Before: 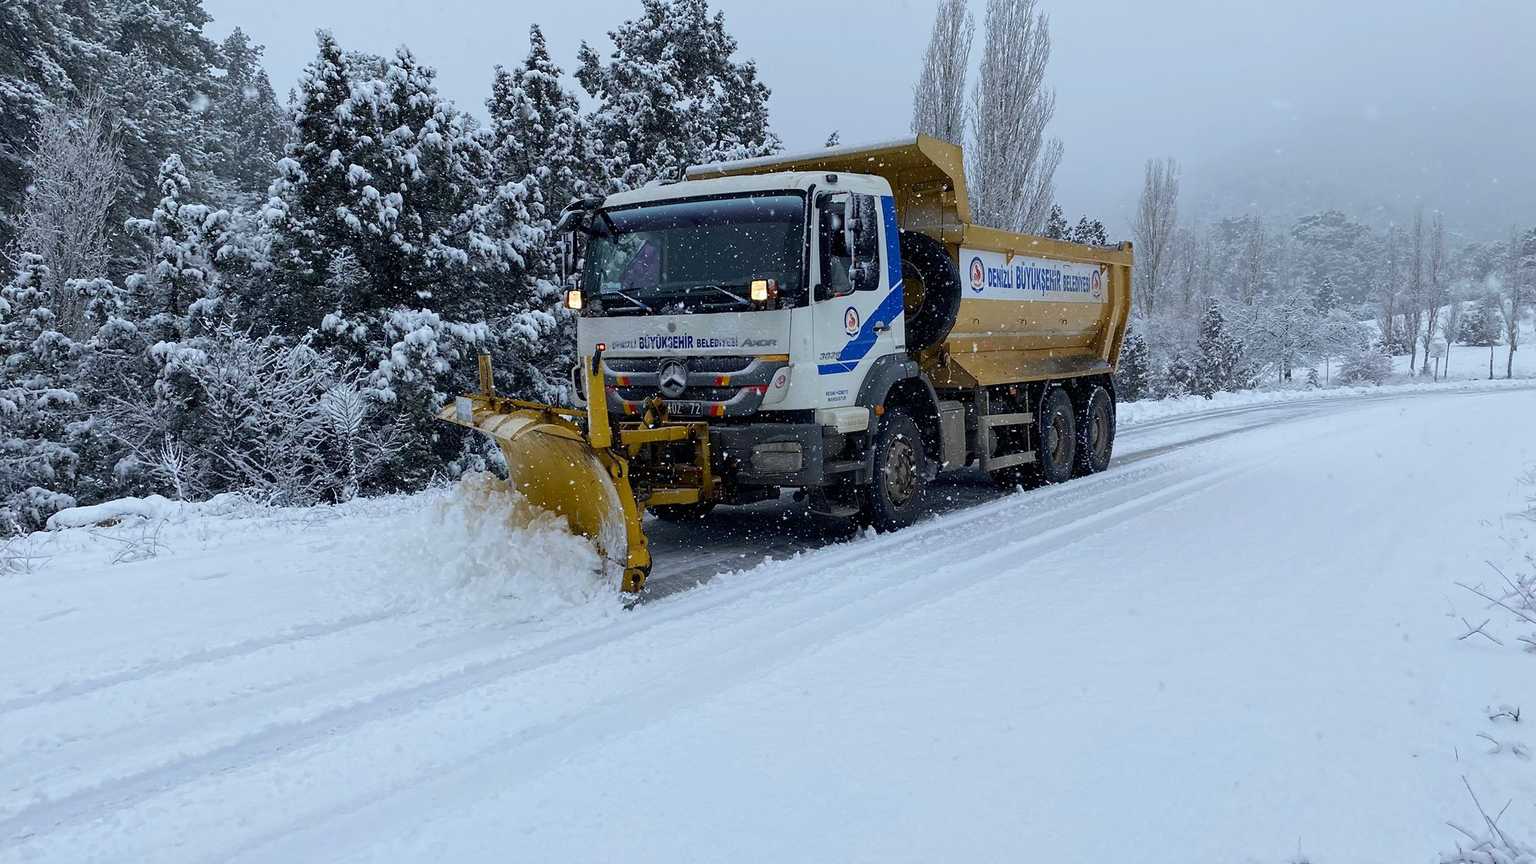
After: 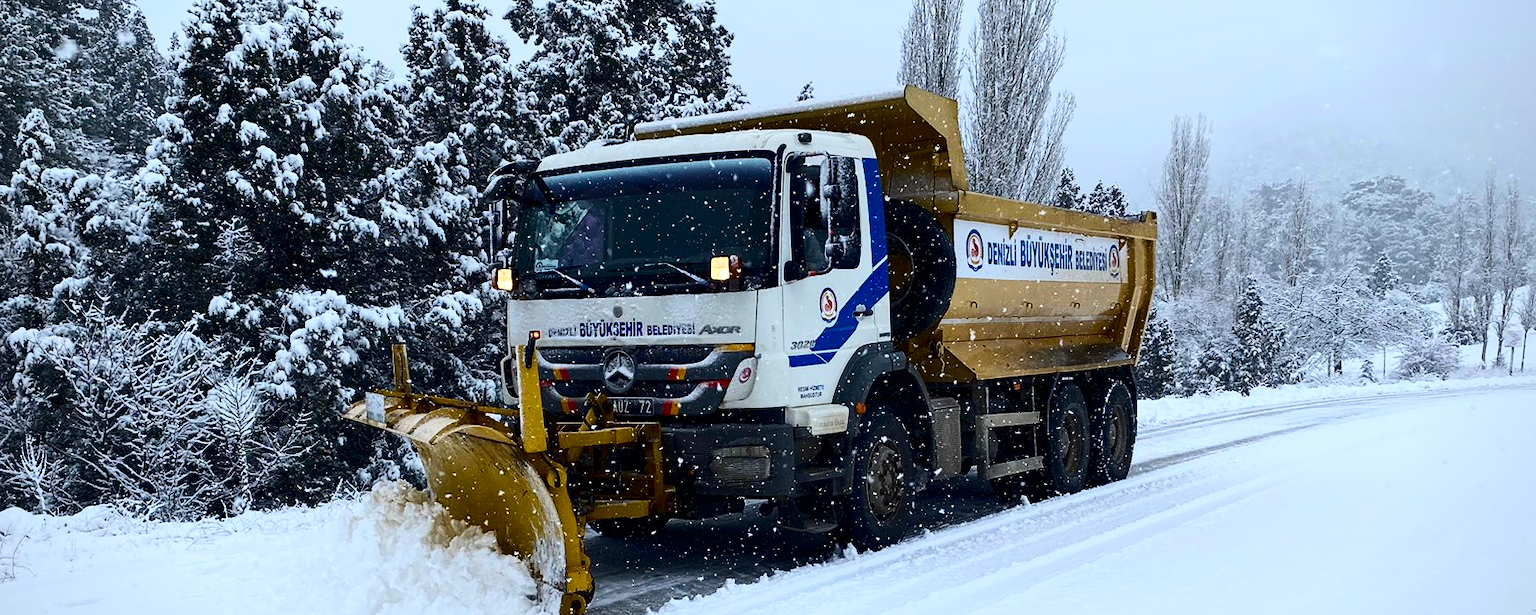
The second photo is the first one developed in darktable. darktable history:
crop and rotate: left 9.374%, top 7.103%, right 5.051%, bottom 31.909%
vignetting: fall-off start 86%, fall-off radius 80.53%, brightness -0.587, saturation -0.127, width/height ratio 1.217
contrast brightness saturation: contrast 0.401, brightness 0.042, saturation 0.246
